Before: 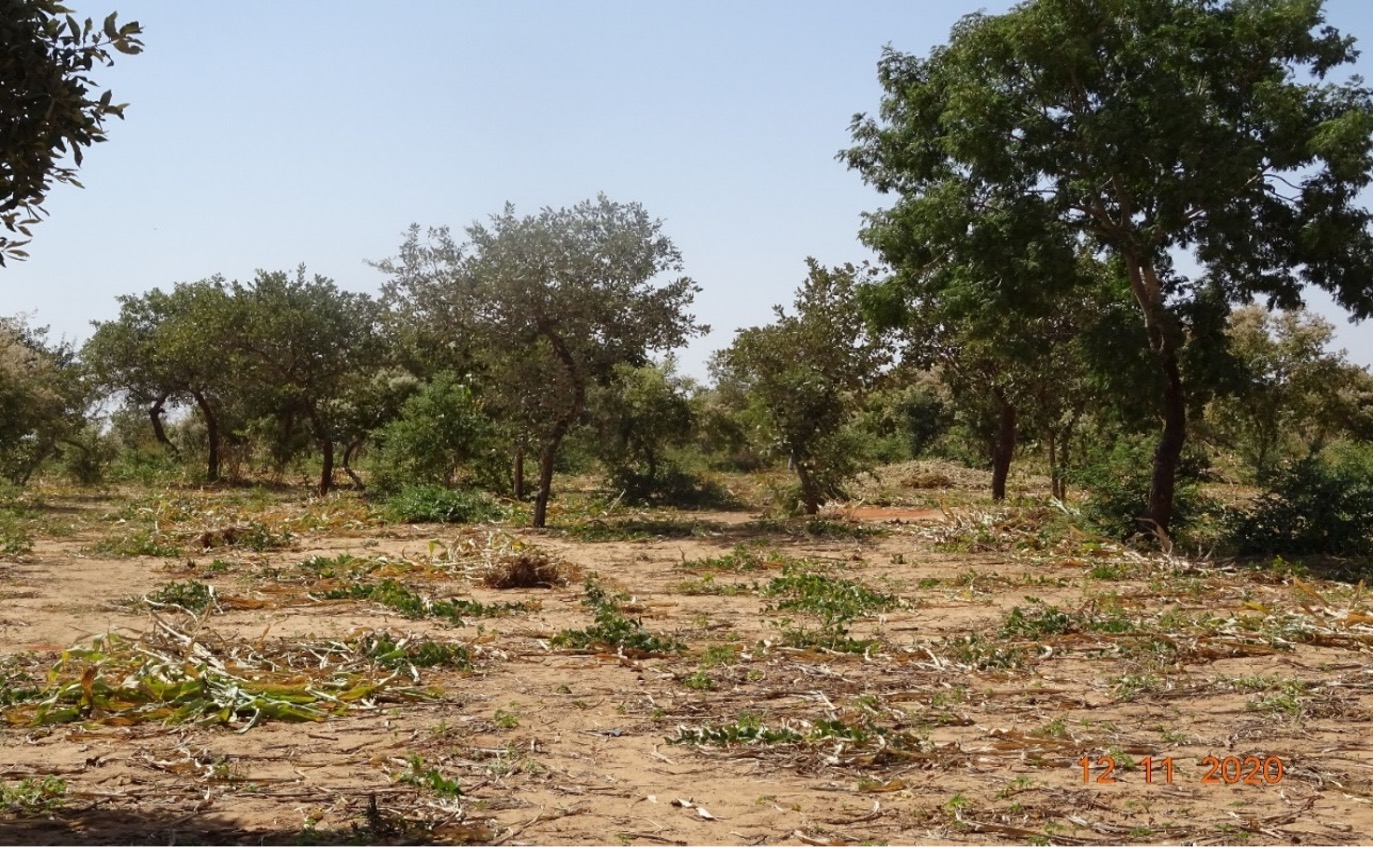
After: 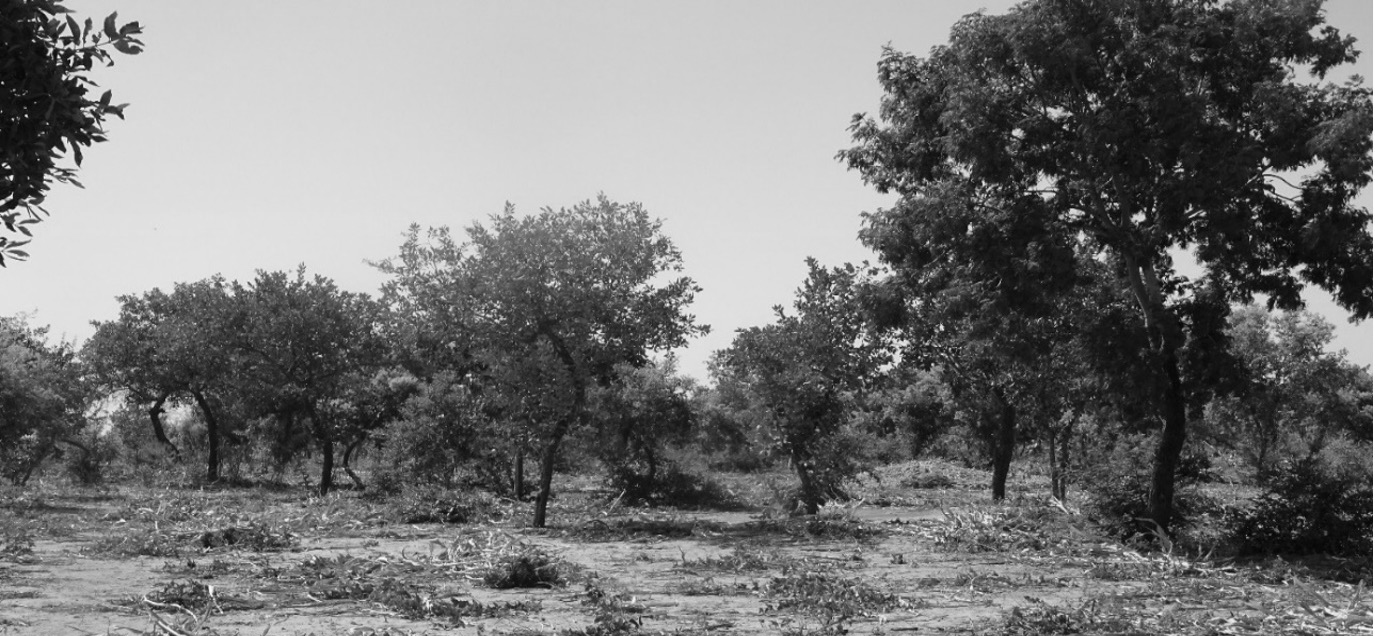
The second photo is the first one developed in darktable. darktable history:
crop: bottom 24.988%
monochrome: a 16.01, b -2.65, highlights 0.52
